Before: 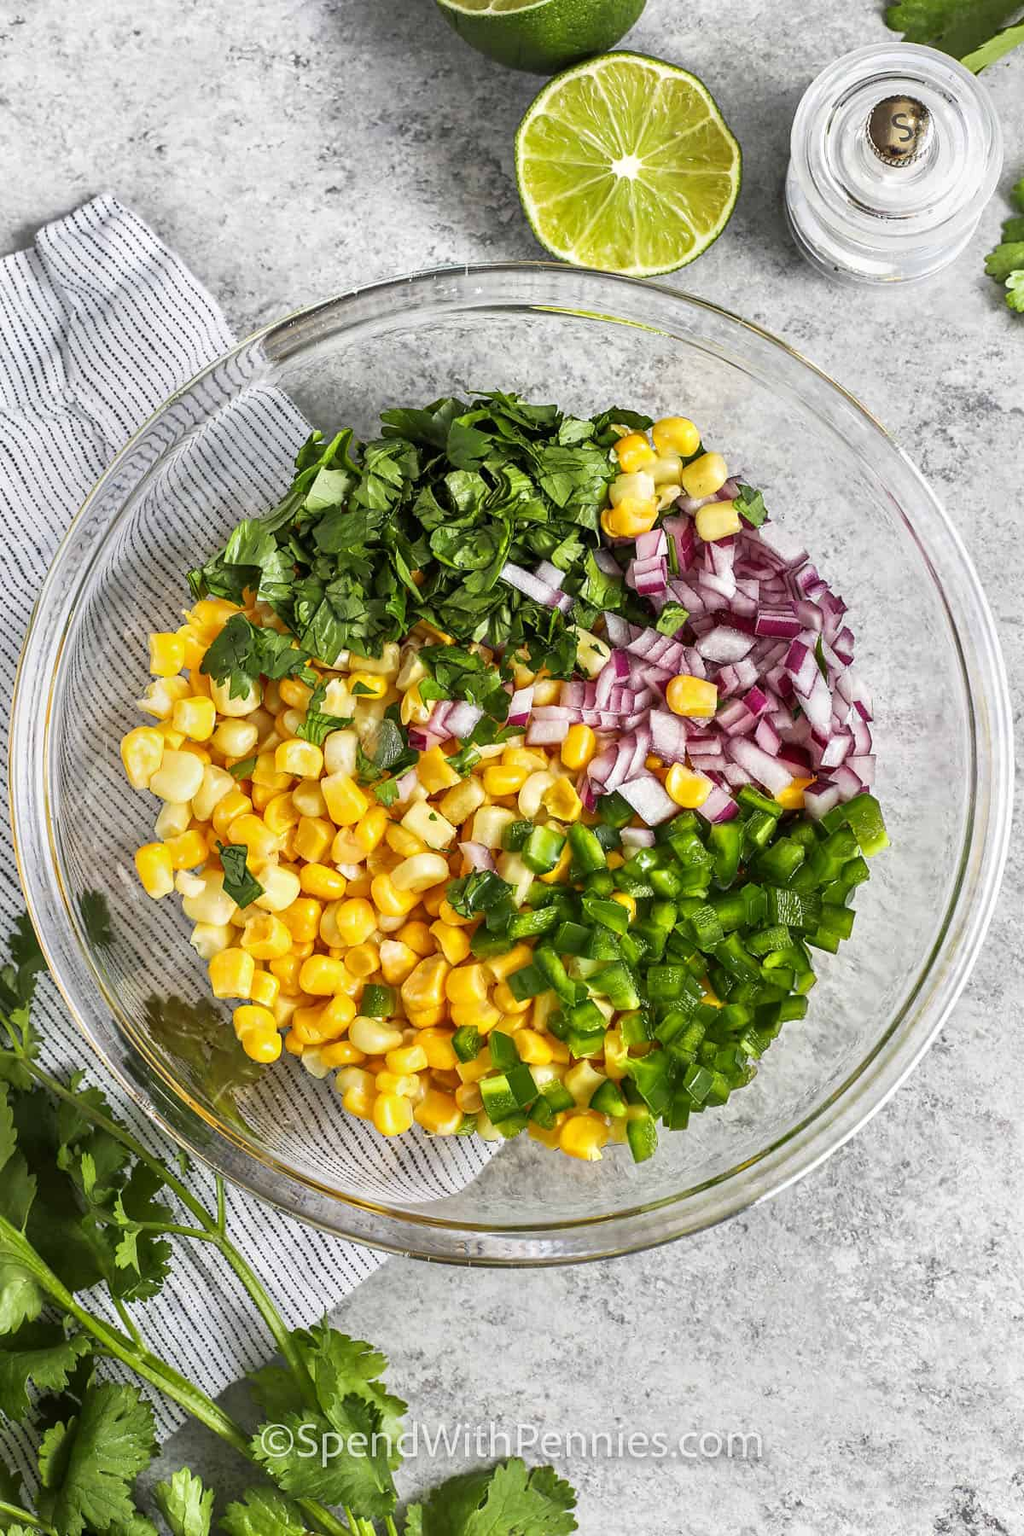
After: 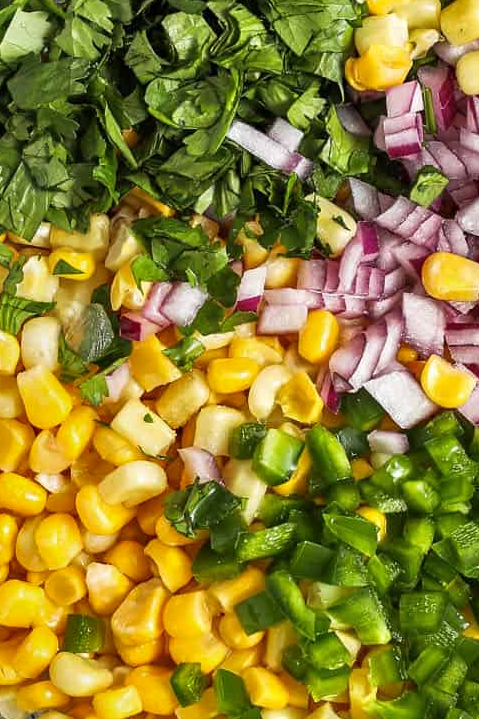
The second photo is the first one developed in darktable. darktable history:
shadows and highlights: shadows 49, highlights -41, soften with gaussian
crop: left 30%, top 30%, right 30%, bottom 30%
